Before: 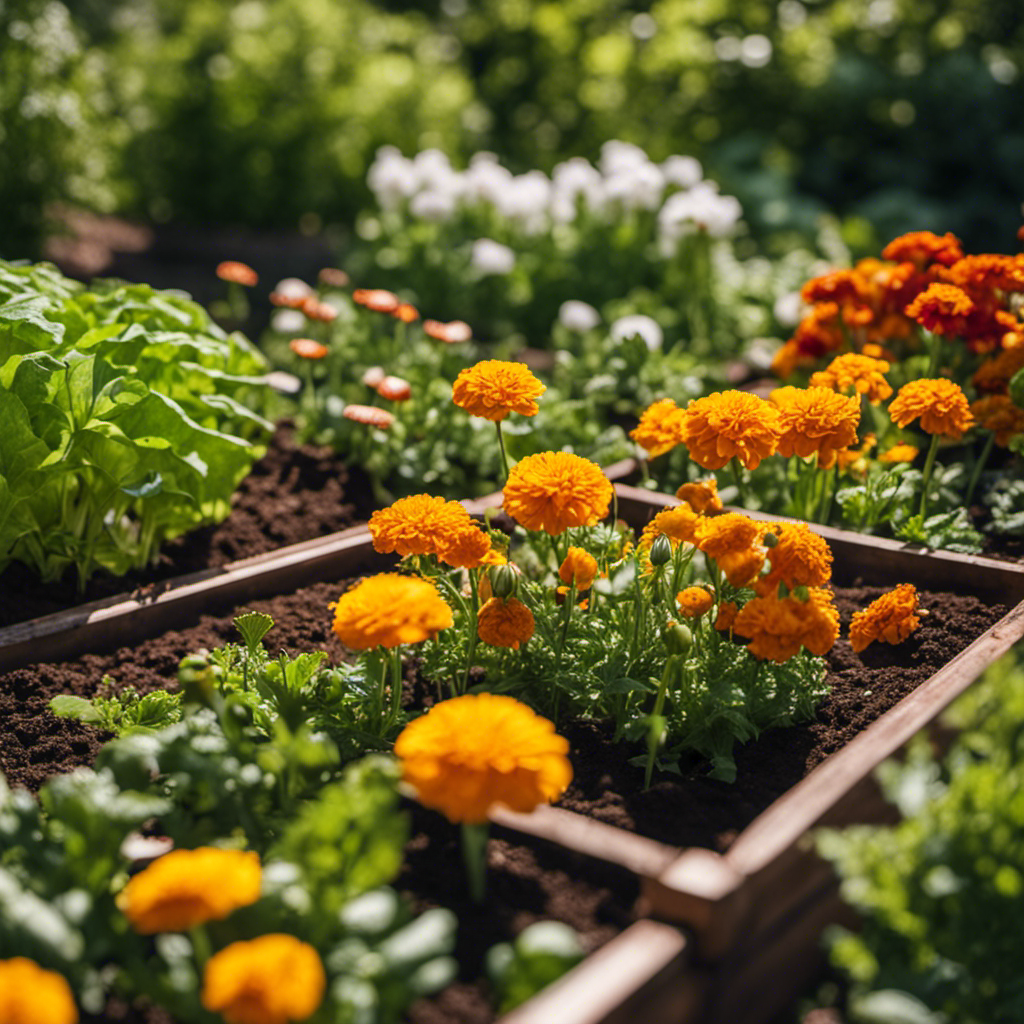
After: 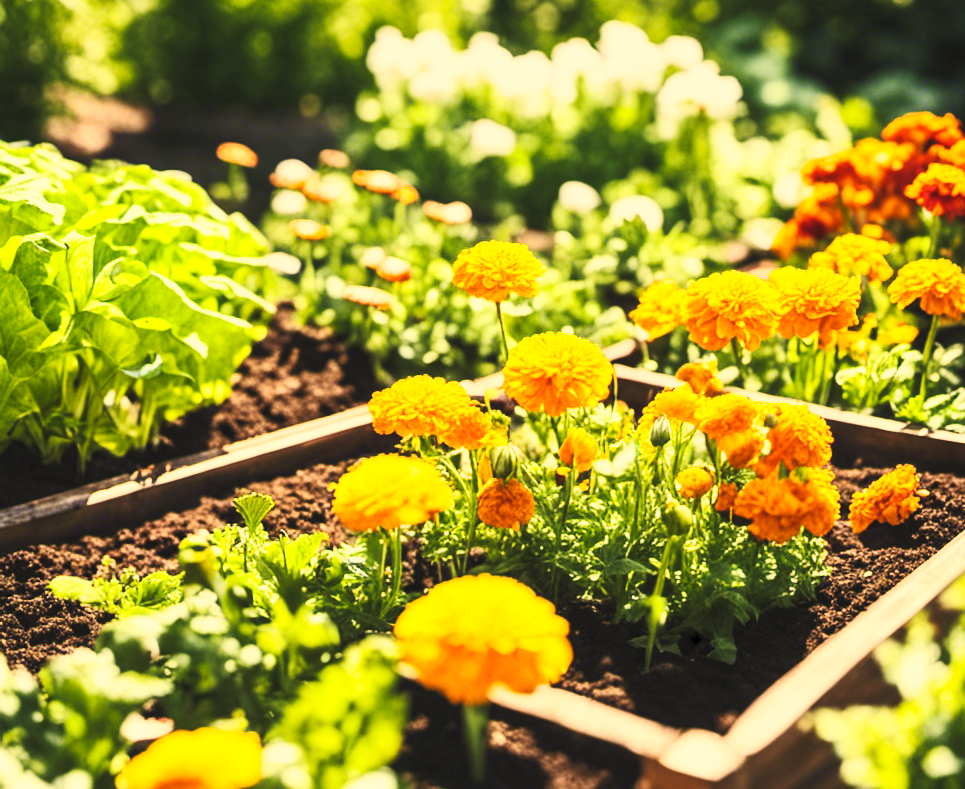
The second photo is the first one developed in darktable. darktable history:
base curve: curves: ch0 [(0, 0) (0.028, 0.03) (0.121, 0.232) (0.46, 0.748) (0.859, 0.968) (1, 1)], preserve colors none
contrast brightness saturation: contrast 0.39, brightness 0.53
crop and rotate: angle 0.03°, top 11.643%, right 5.651%, bottom 11.189%
color correction: highlights a* 2.72, highlights b* 22.8
